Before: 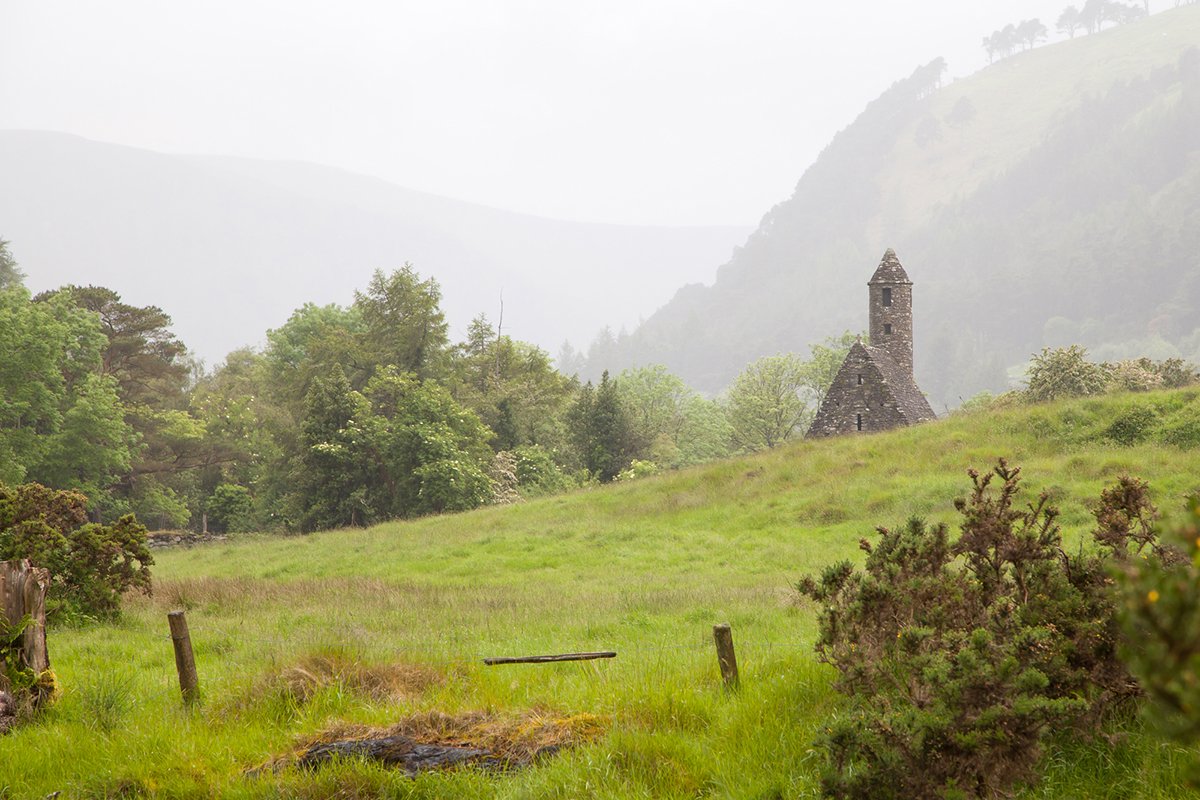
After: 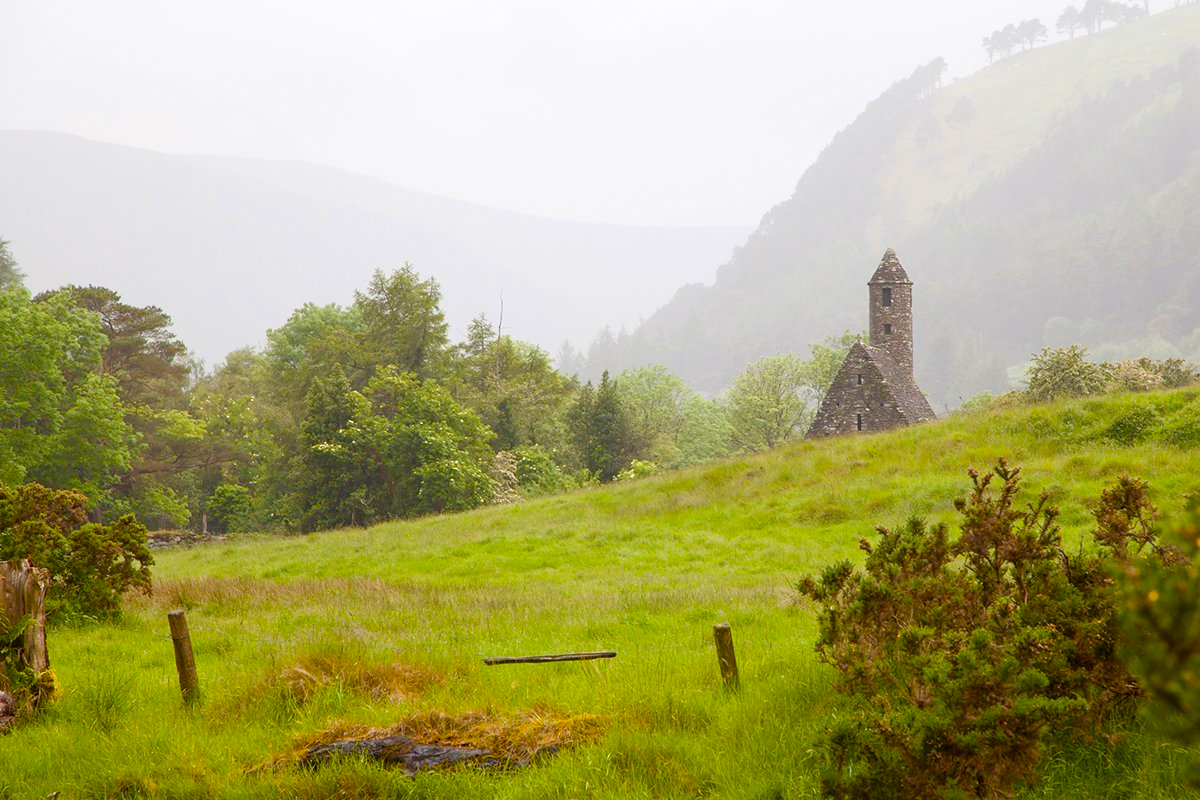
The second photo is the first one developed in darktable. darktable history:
color balance rgb: perceptual saturation grading › global saturation 44.24%, perceptual saturation grading › highlights -25.713%, perceptual saturation grading › shadows 49.799%
